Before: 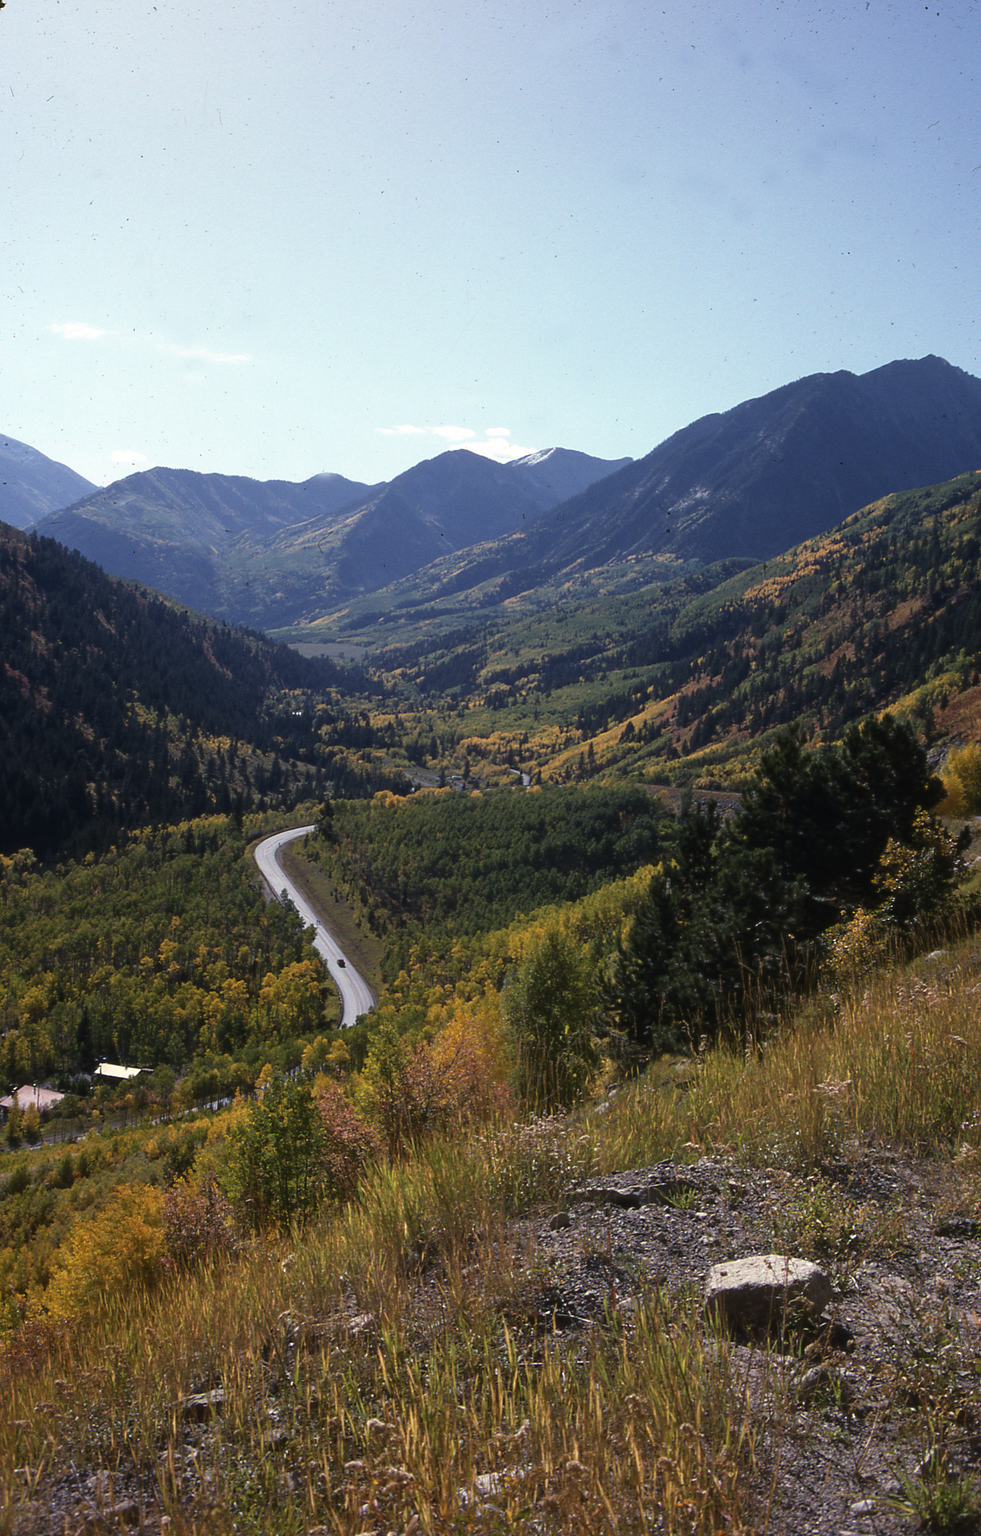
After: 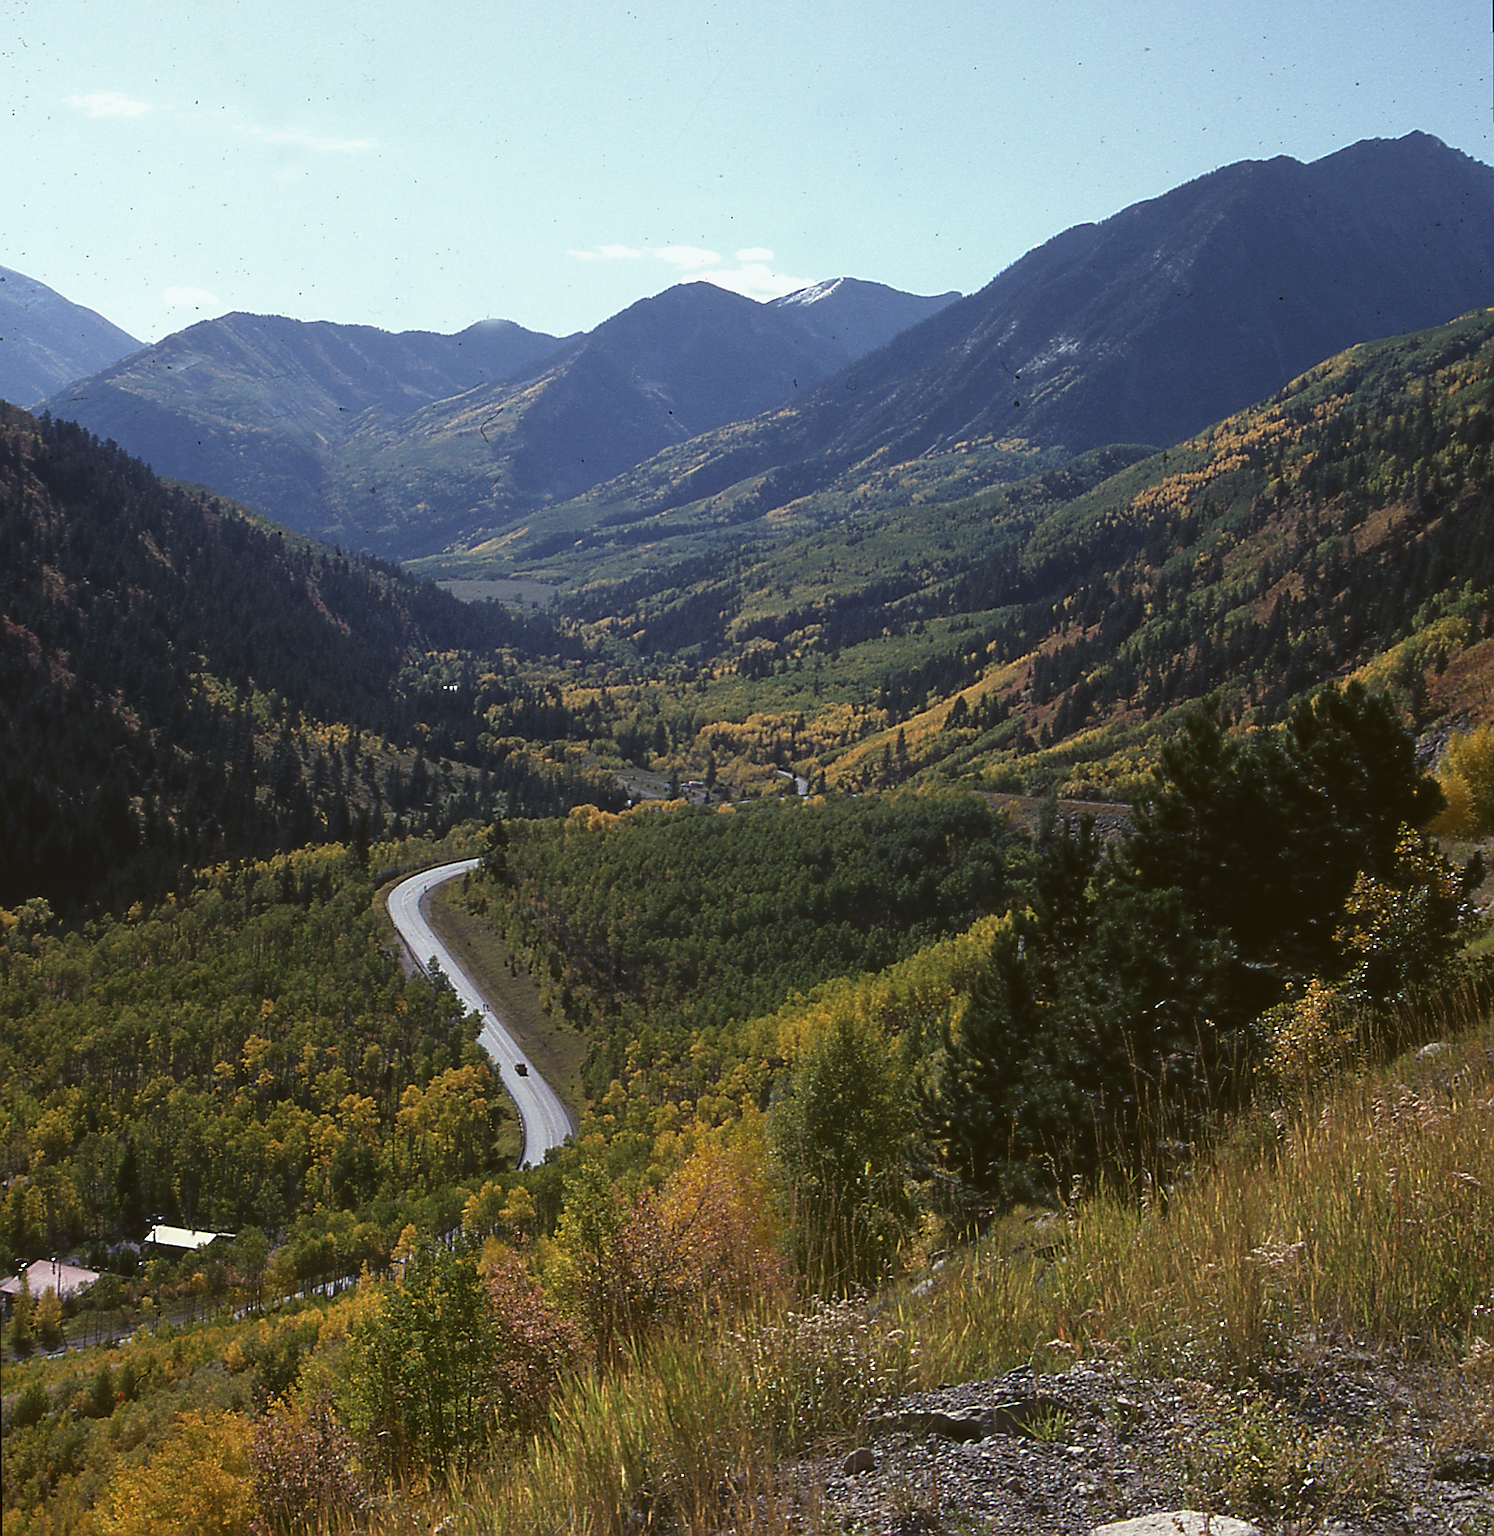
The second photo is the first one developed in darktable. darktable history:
sharpen: radius 1.4, amount 1.25, threshold 0.7
crop: top 16.727%, bottom 16.727%
rotate and perspective: rotation -0.45°, automatic cropping original format, crop left 0.008, crop right 0.992, crop top 0.012, crop bottom 0.988
color balance: lift [1.004, 1.002, 1.002, 0.998], gamma [1, 1.007, 1.002, 0.993], gain [1, 0.977, 1.013, 1.023], contrast -3.64%
